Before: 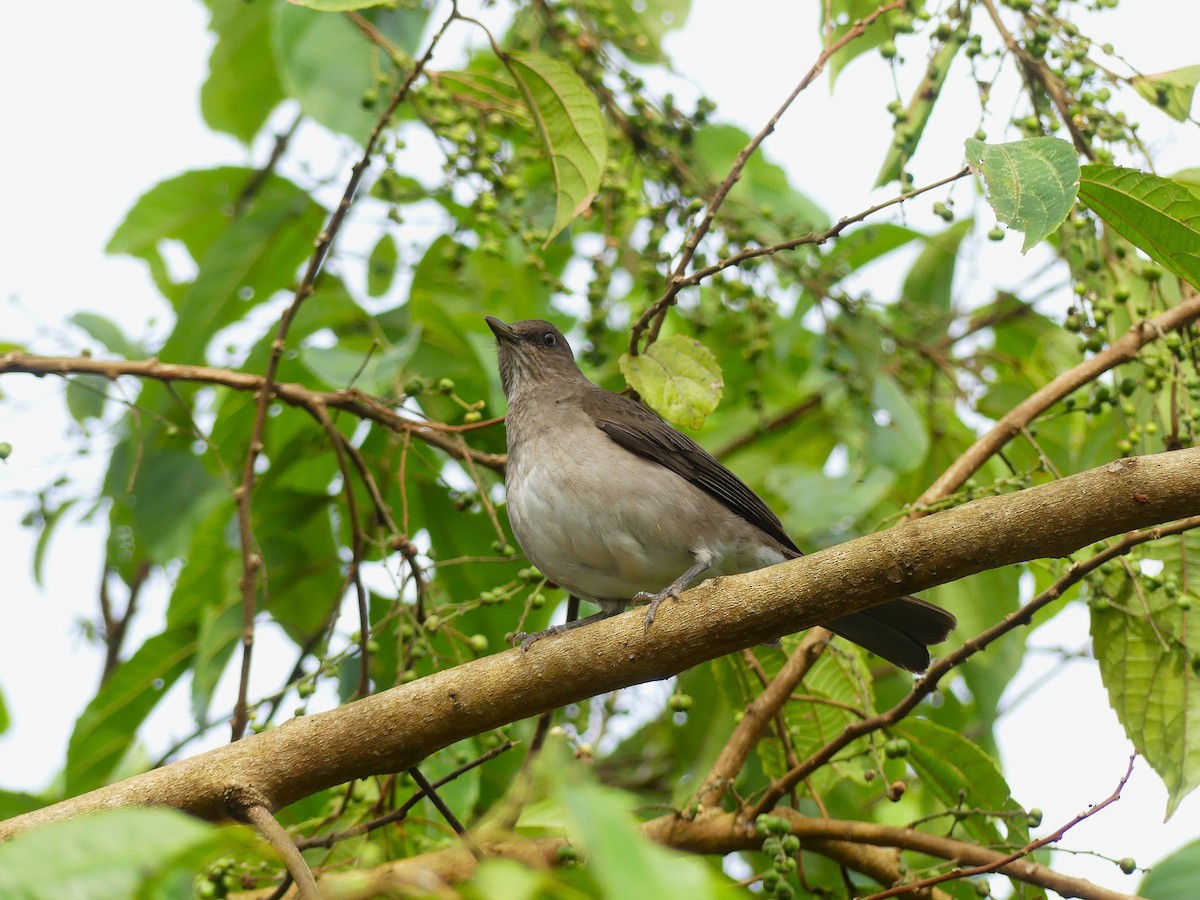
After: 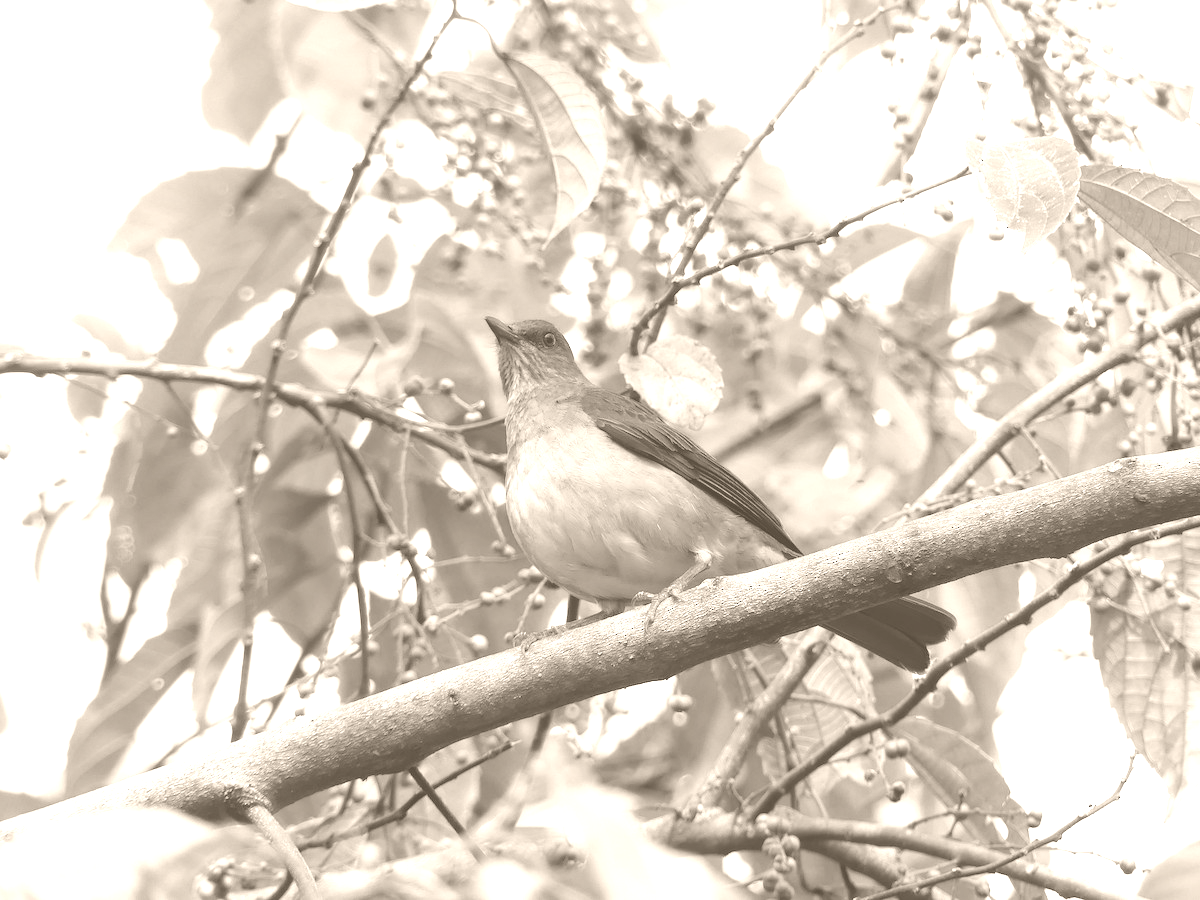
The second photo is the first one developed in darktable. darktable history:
colorize: hue 34.49°, saturation 35.33%, source mix 100%, version 1
